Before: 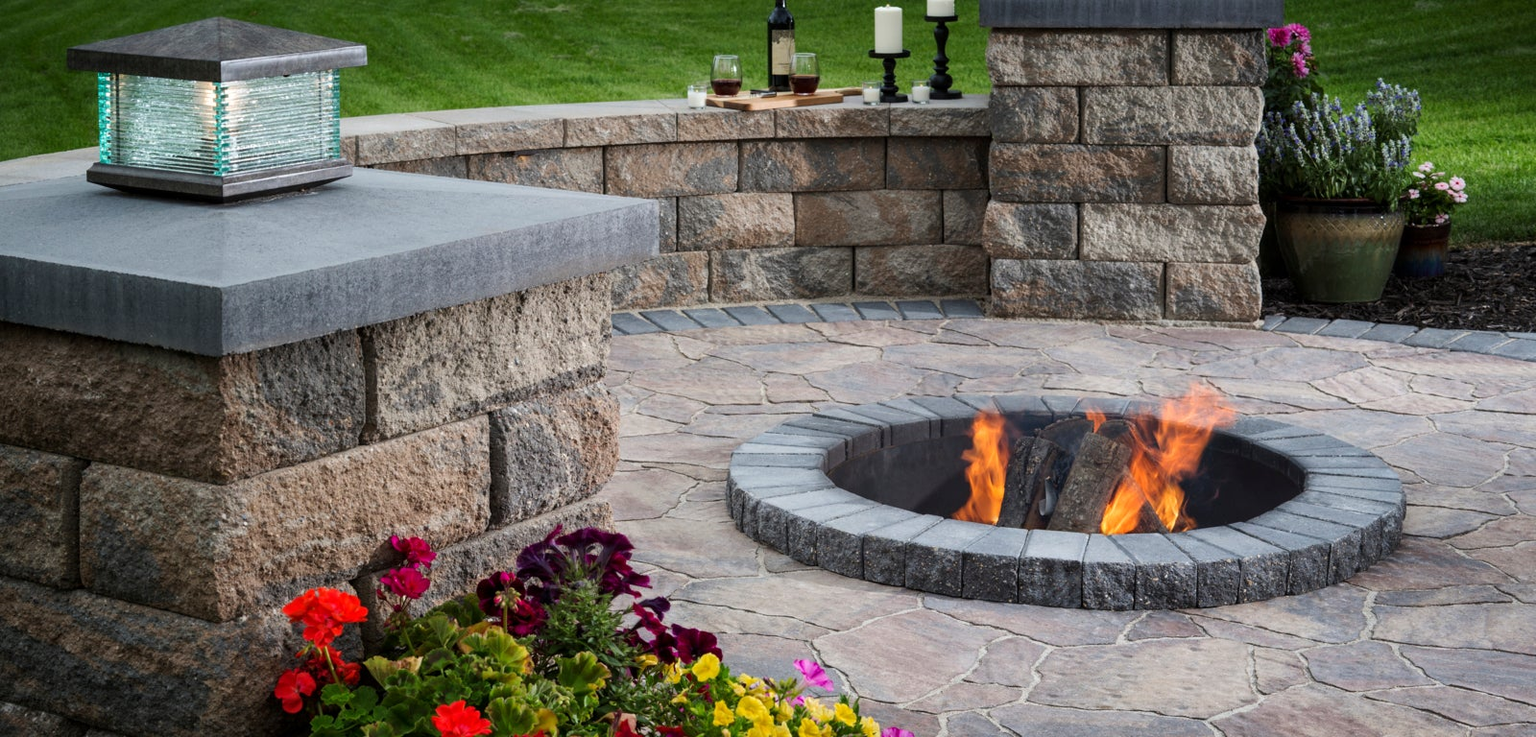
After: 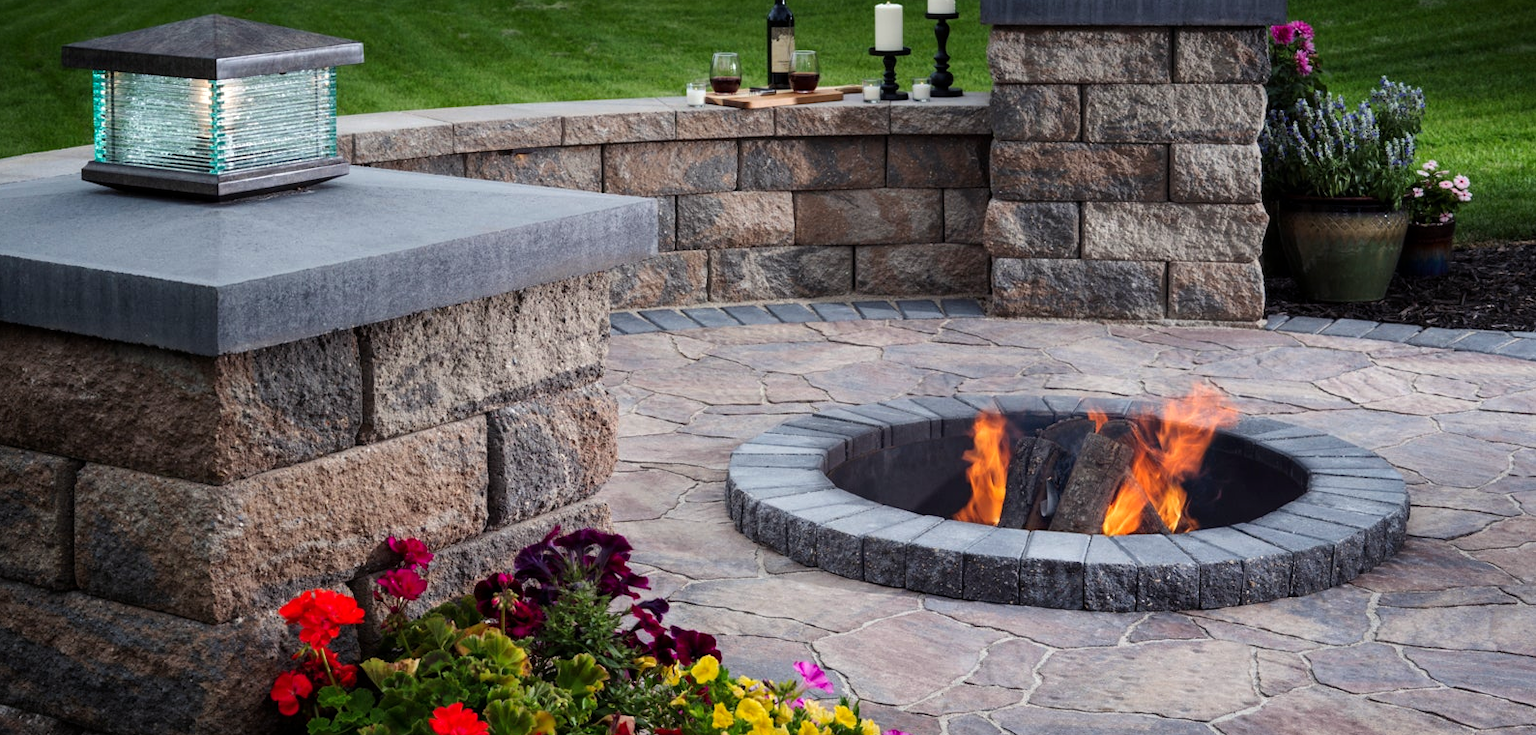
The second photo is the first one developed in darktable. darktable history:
crop: left 0.434%, top 0.485%, right 0.244%, bottom 0.386%
color balance: gamma [0.9, 0.988, 0.975, 1.025], gain [1.05, 1, 1, 1]
exposure: compensate highlight preservation false
